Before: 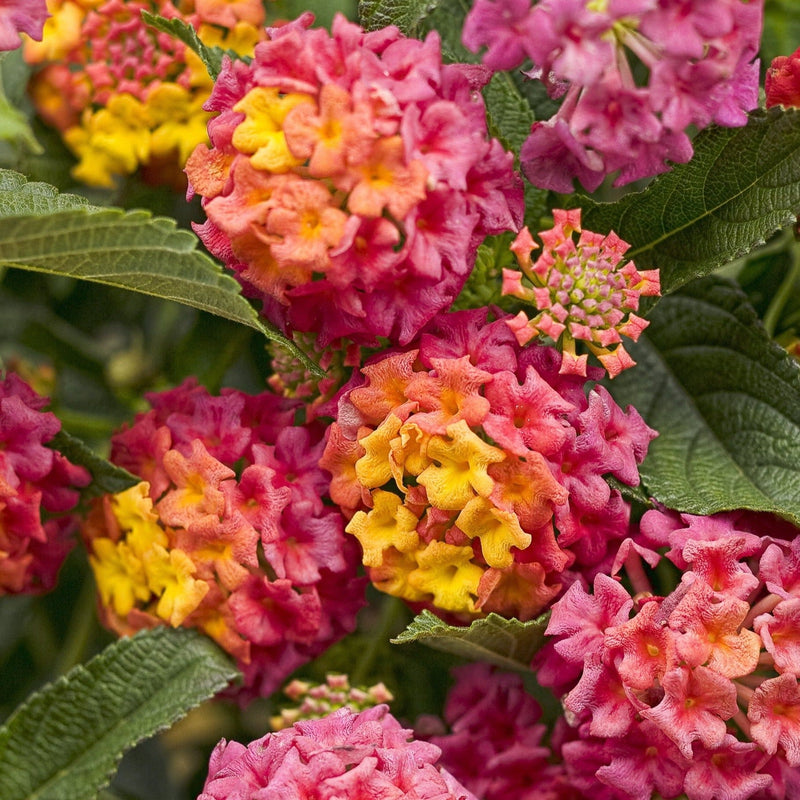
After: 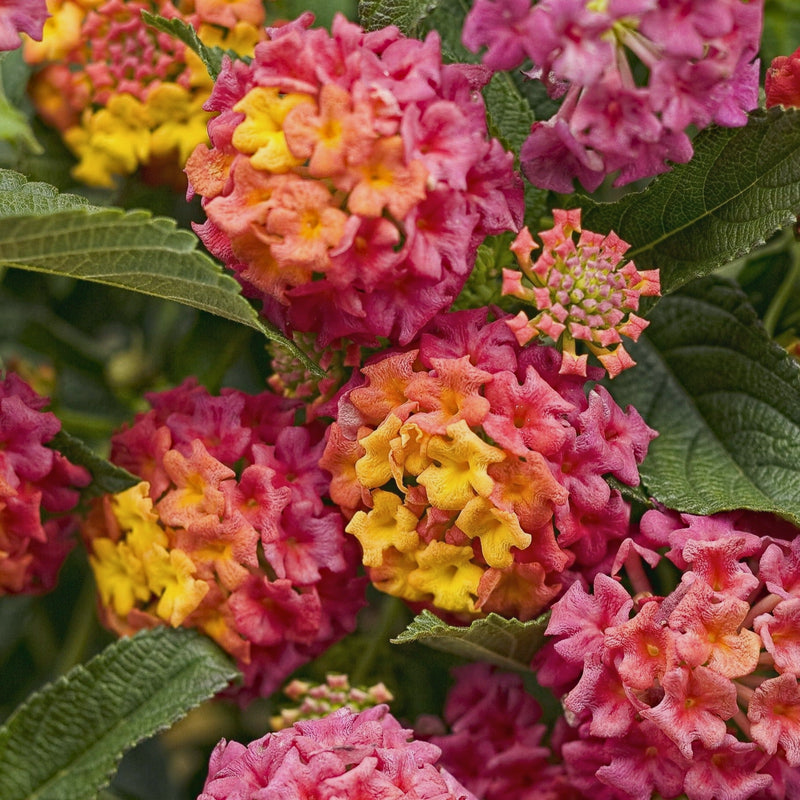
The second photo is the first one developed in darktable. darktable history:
contrast brightness saturation: contrast -0.08, brightness -0.04, saturation -0.11
haze removal: compatibility mode true, adaptive false
